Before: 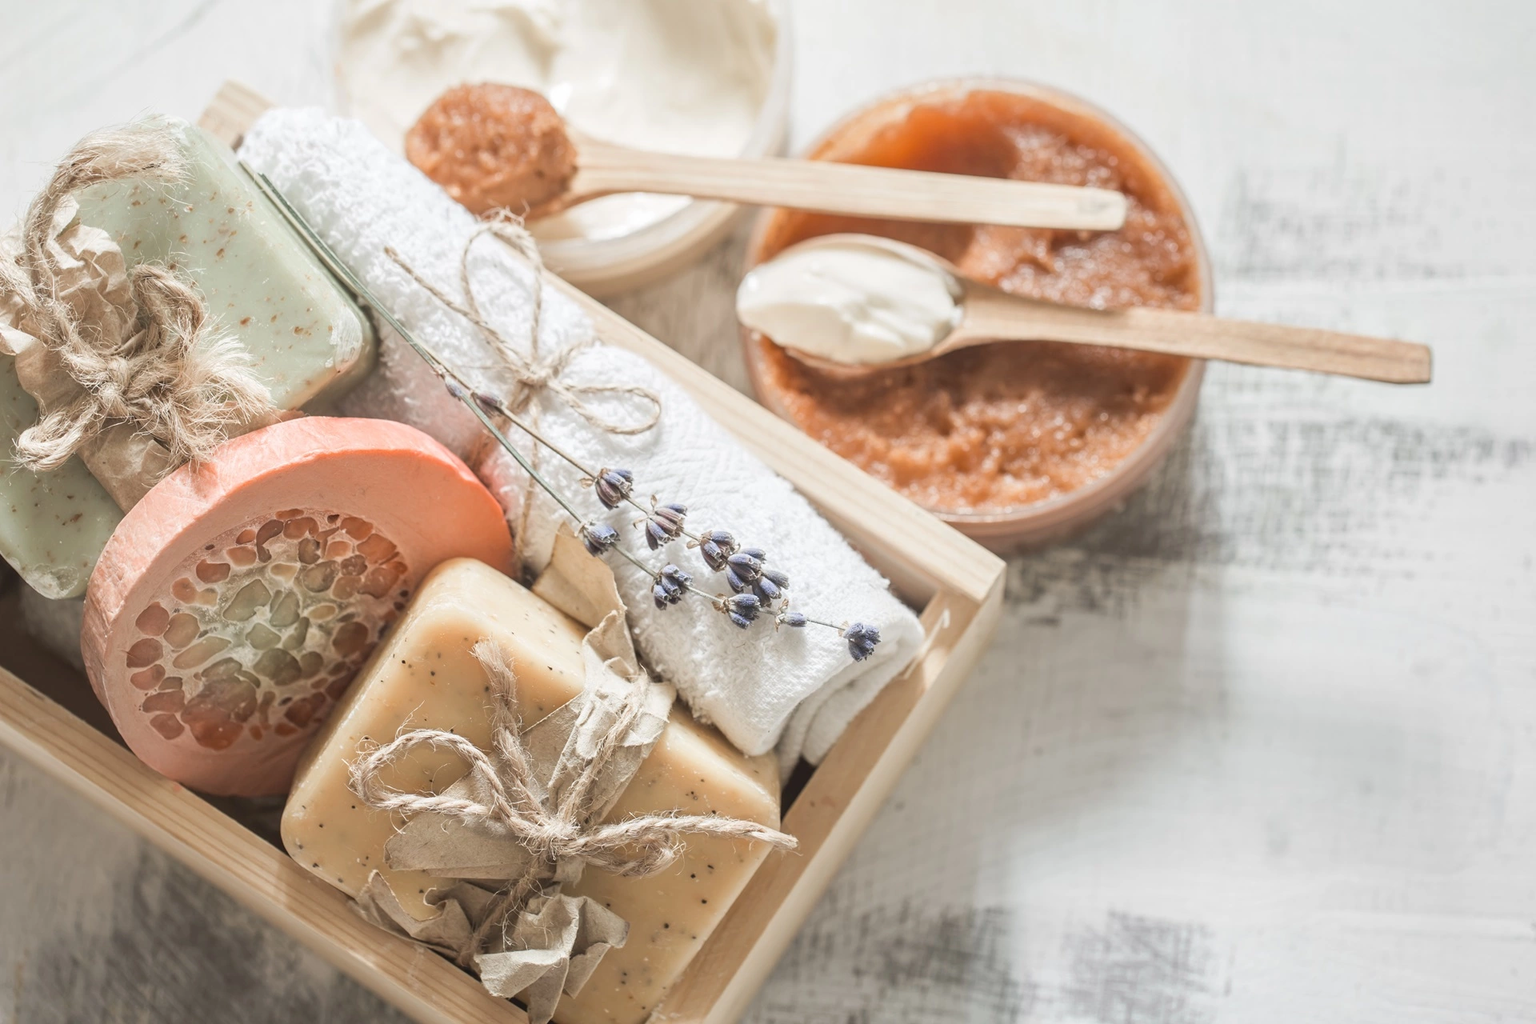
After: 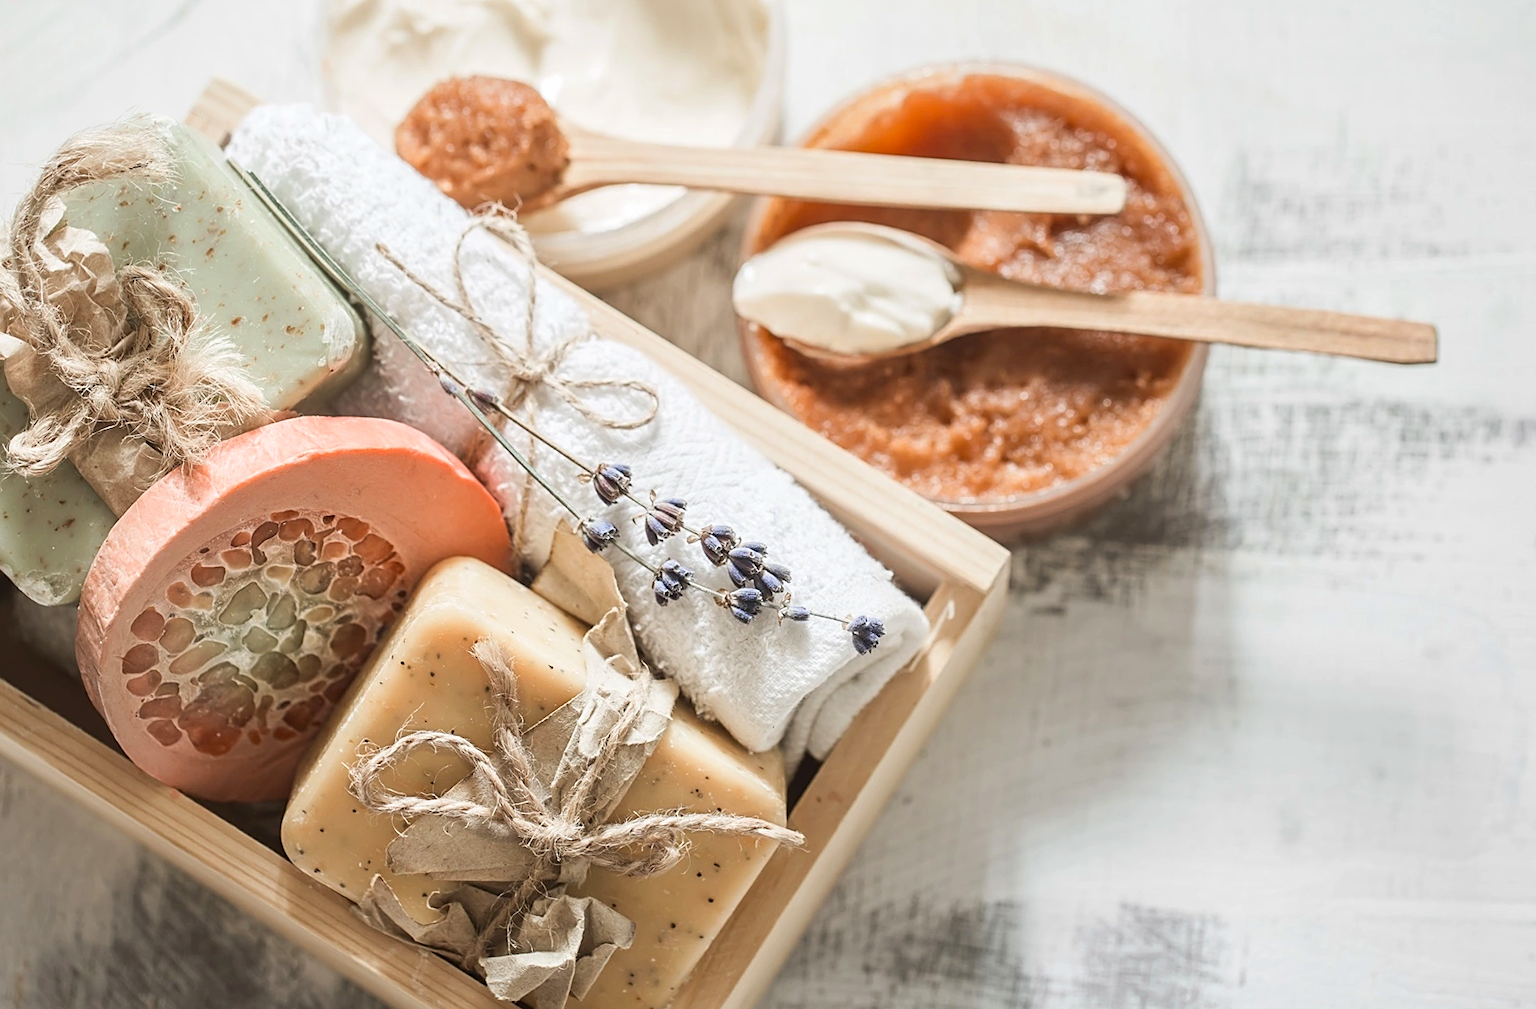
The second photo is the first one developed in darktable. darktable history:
contrast brightness saturation: contrast 0.13, brightness -0.05, saturation 0.16
rotate and perspective: rotation -1°, crop left 0.011, crop right 0.989, crop top 0.025, crop bottom 0.975
sharpen: on, module defaults
